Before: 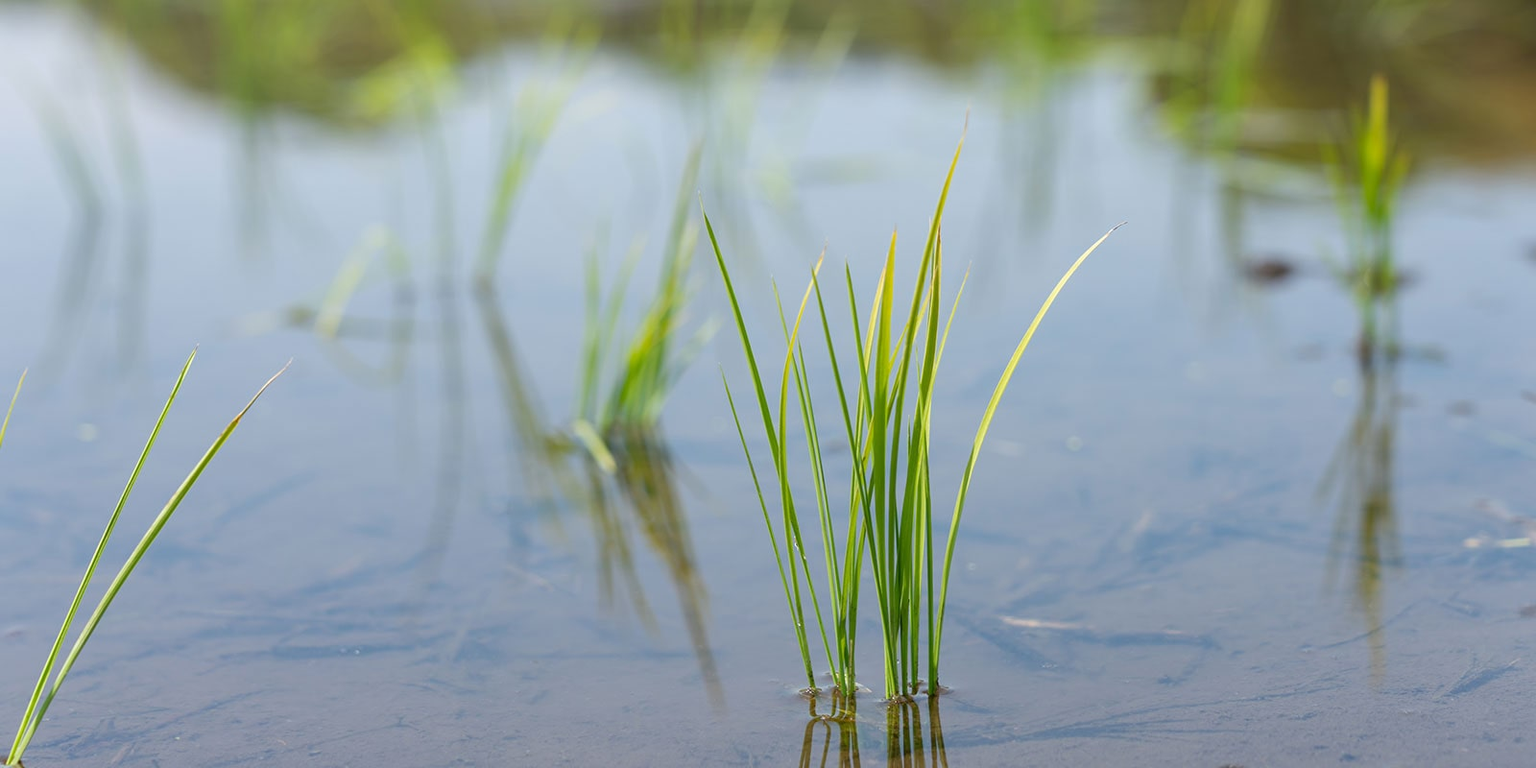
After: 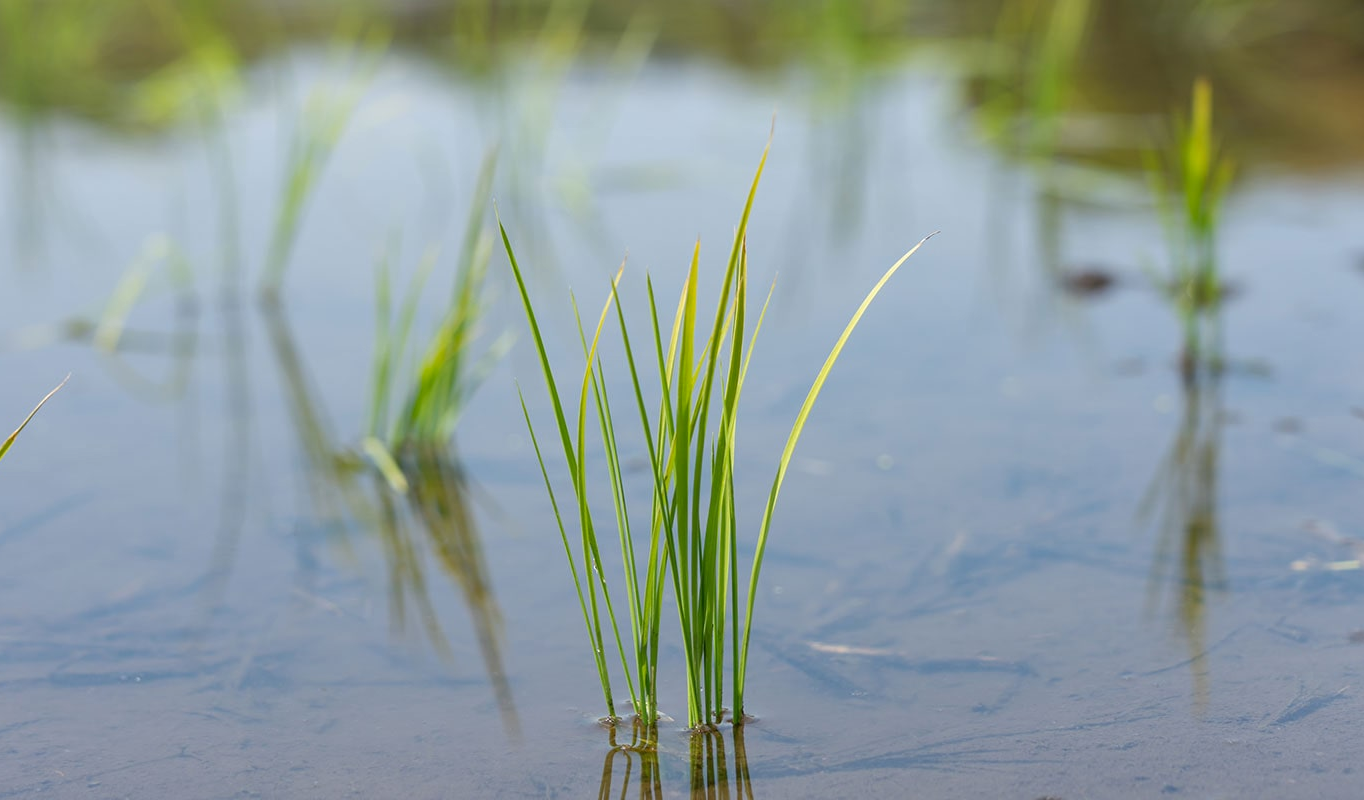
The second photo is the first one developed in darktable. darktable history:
shadows and highlights: shadows 37.31, highlights -27.61, soften with gaussian
crop and rotate: left 14.71%
